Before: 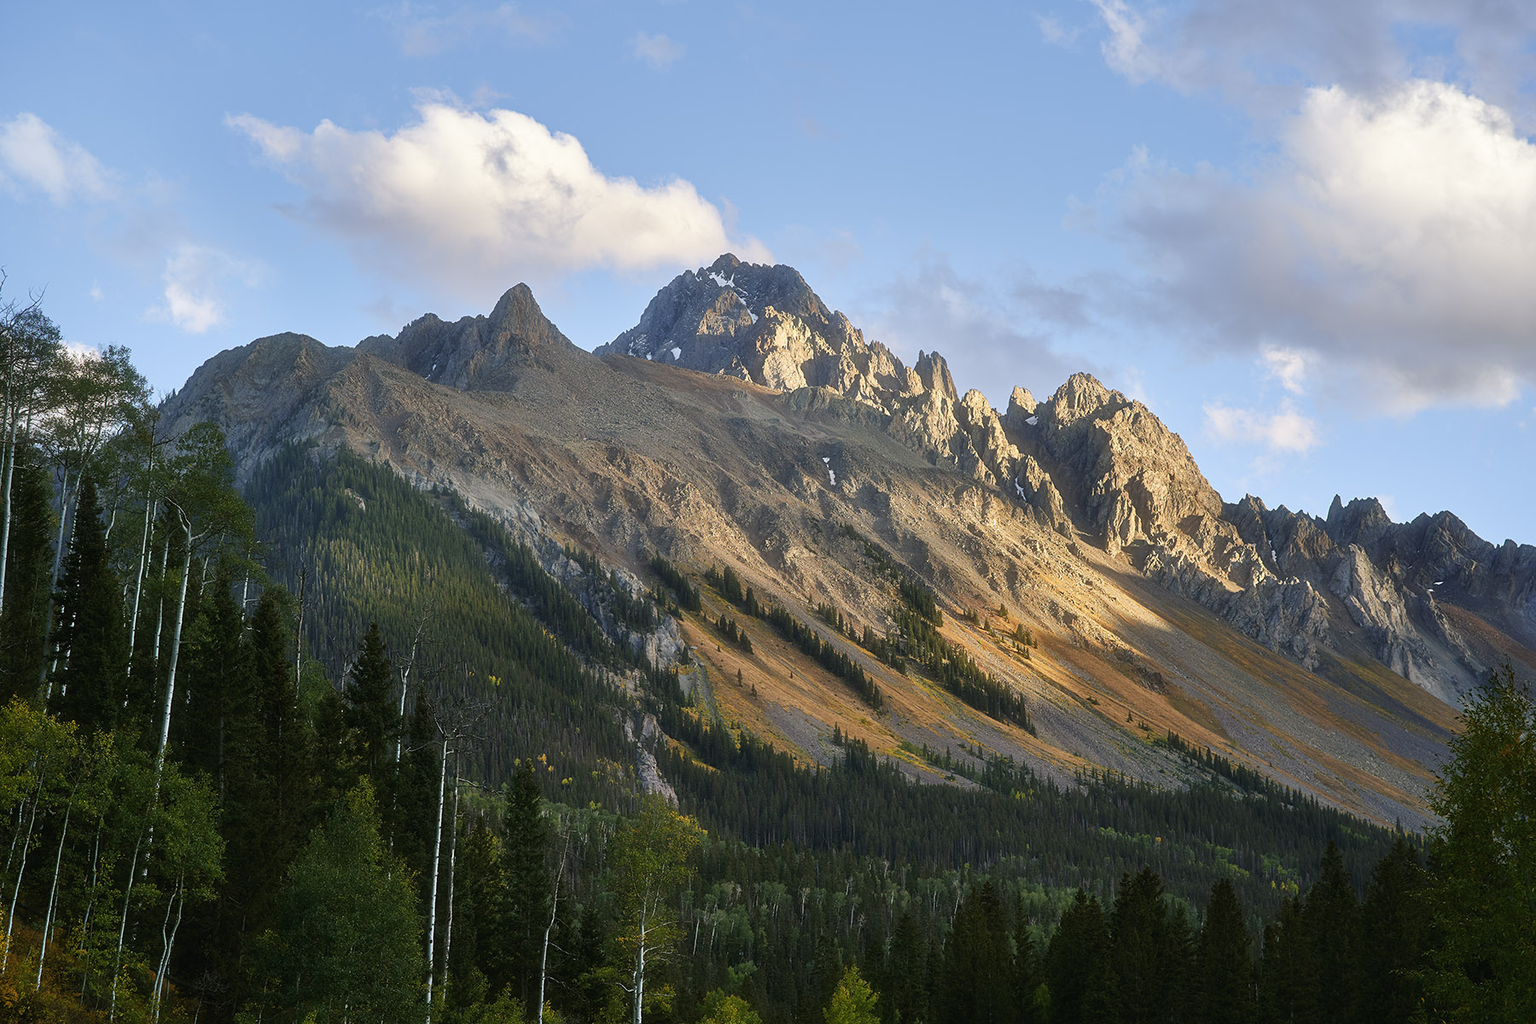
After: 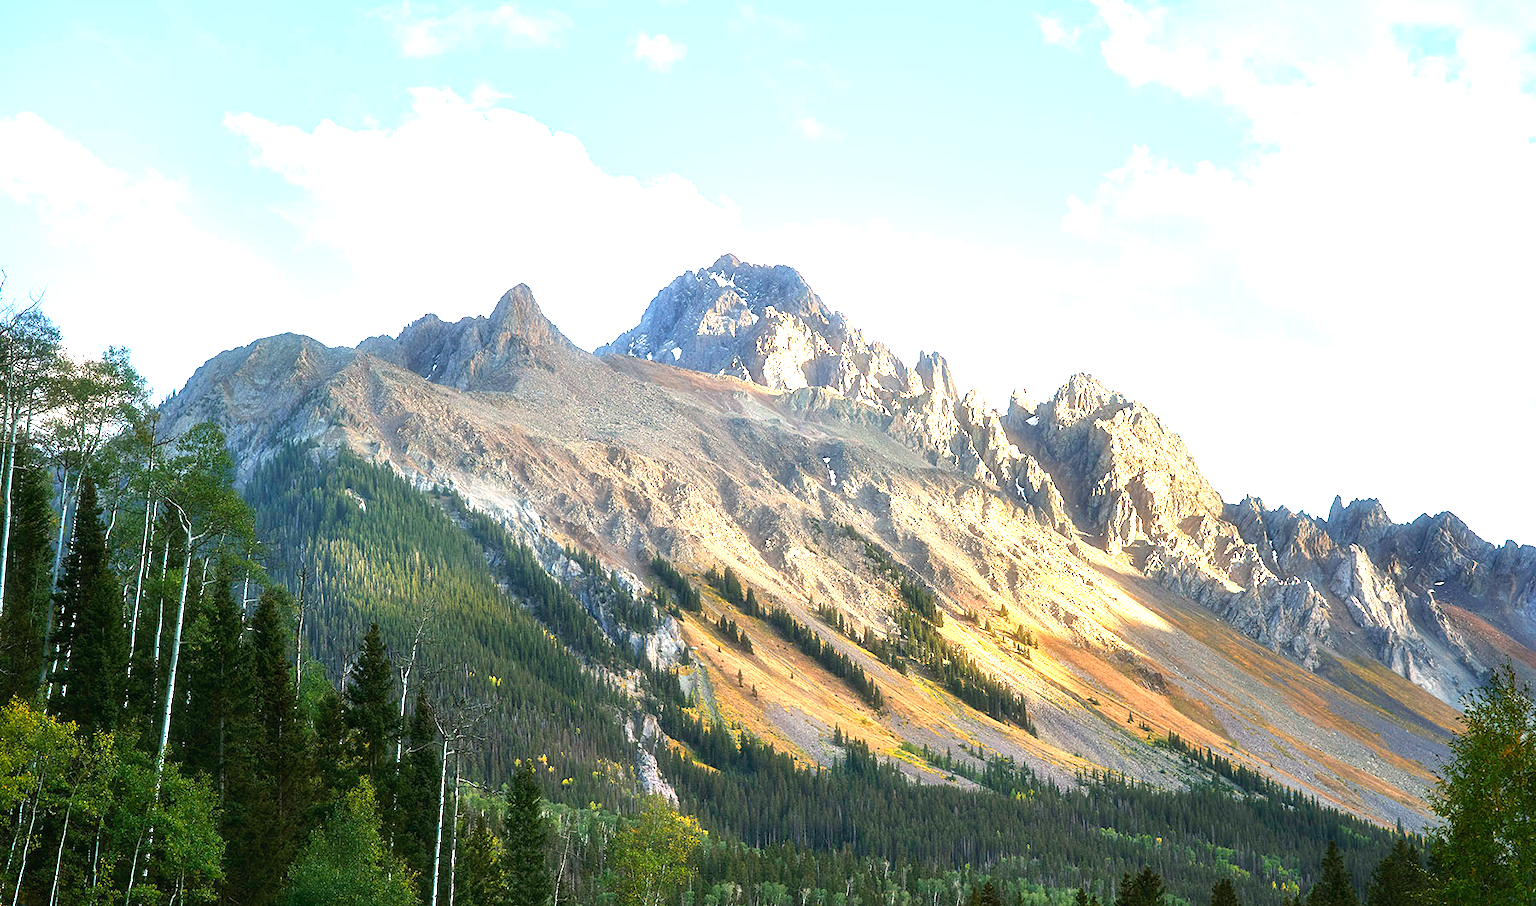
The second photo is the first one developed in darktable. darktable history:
crop and rotate: top 0%, bottom 11.49%
exposure: black level correction 0, exposure 1.7 EV, compensate exposure bias true, compensate highlight preservation false
